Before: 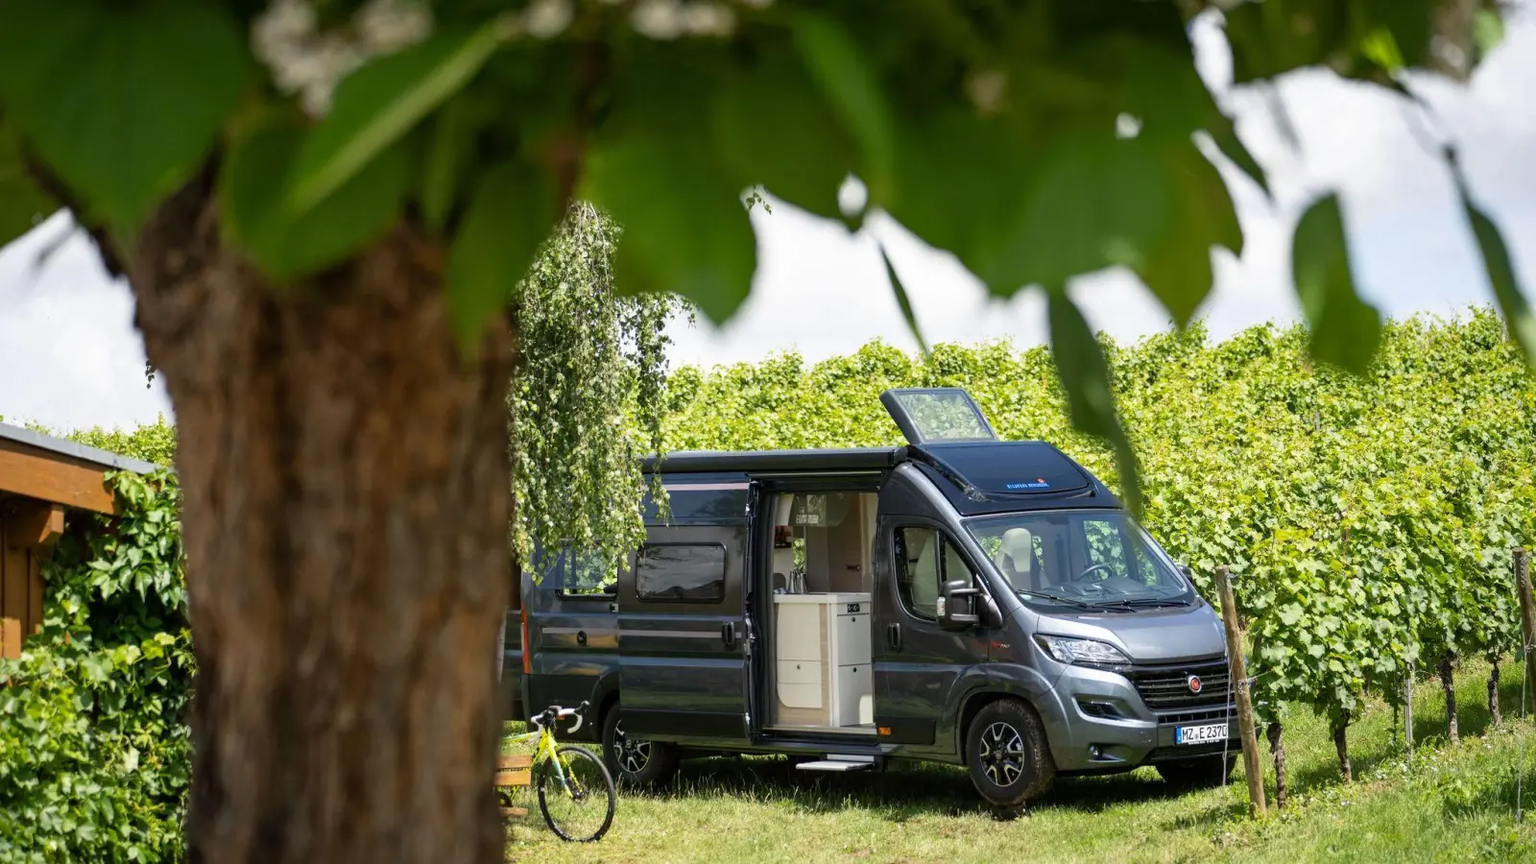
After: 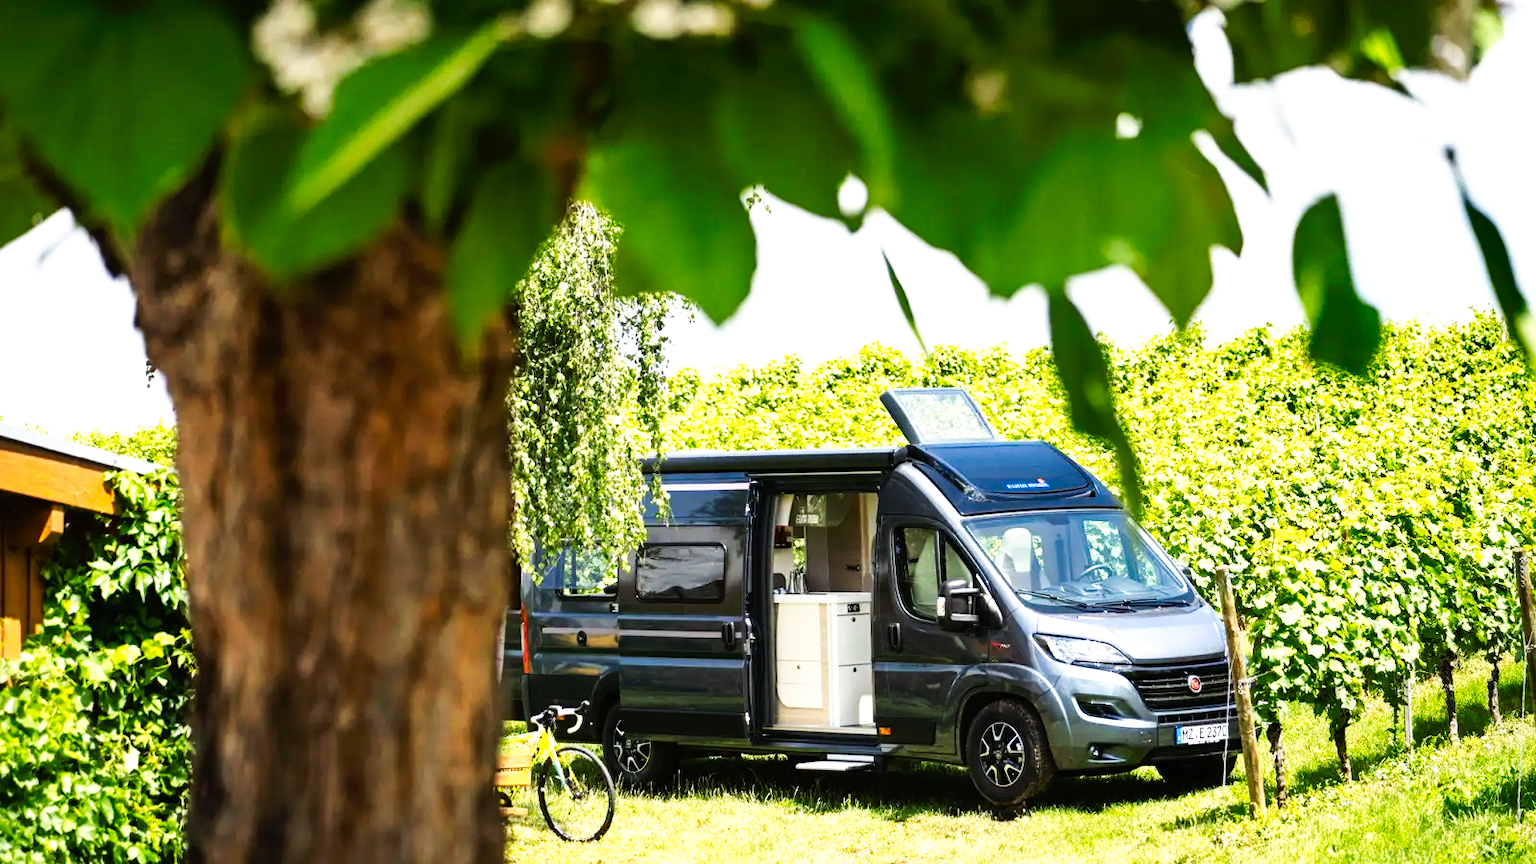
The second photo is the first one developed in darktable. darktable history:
tone curve: curves: ch0 [(0, 0) (0.003, 0.011) (0.011, 0.02) (0.025, 0.032) (0.044, 0.046) (0.069, 0.071) (0.1, 0.107) (0.136, 0.144) (0.177, 0.189) (0.224, 0.244) (0.277, 0.309) (0.335, 0.398) (0.399, 0.477) (0.468, 0.583) (0.543, 0.675) (0.623, 0.772) (0.709, 0.855) (0.801, 0.926) (0.898, 0.979) (1, 1)], preserve colors none
shadows and highlights: low approximation 0.01, soften with gaussian
contrast brightness saturation: contrast 0.082, saturation 0.203
tone equalizer: -8 EV -0.735 EV, -7 EV -0.69 EV, -6 EV -0.614 EV, -5 EV -0.372 EV, -3 EV 0.365 EV, -2 EV 0.6 EV, -1 EV 0.674 EV, +0 EV 0.751 EV
